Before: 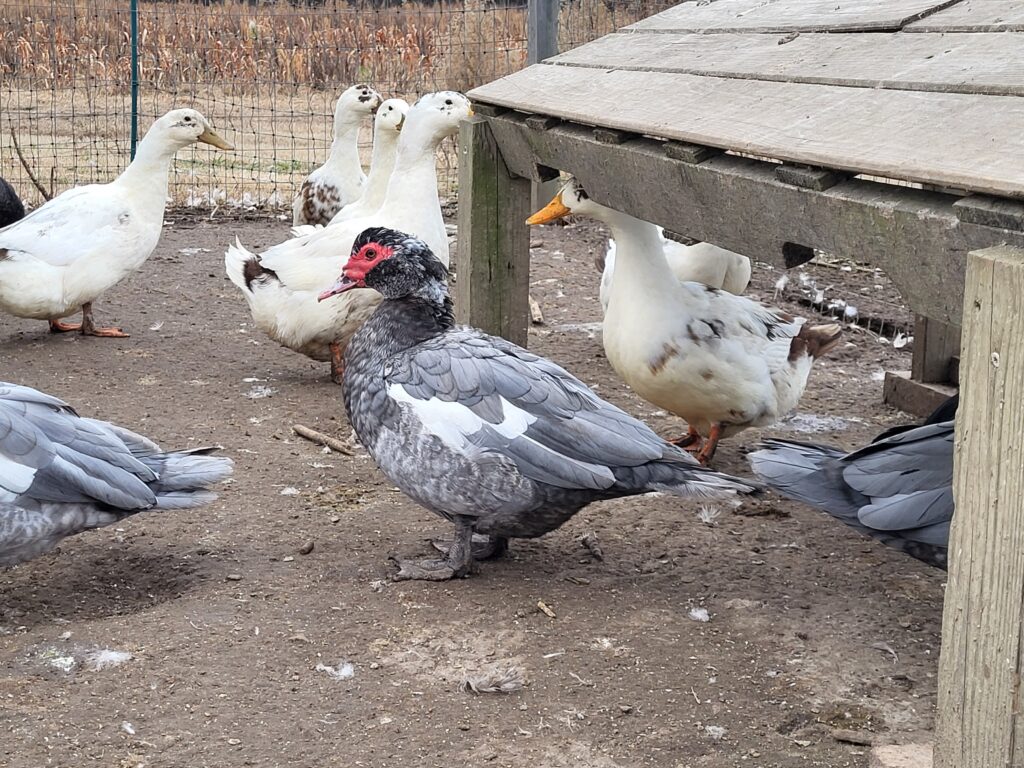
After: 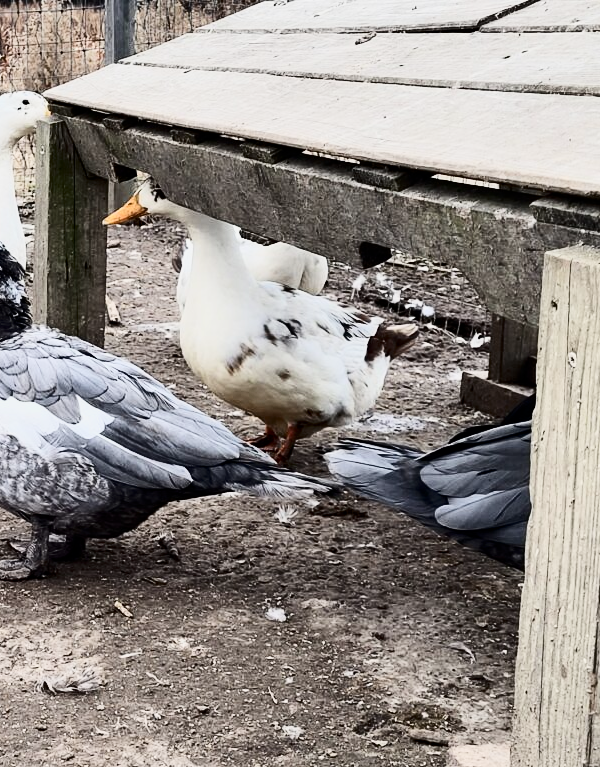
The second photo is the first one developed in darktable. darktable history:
filmic rgb: black relative exposure -7.65 EV, white relative exposure 4.56 EV, hardness 3.61
contrast brightness saturation: contrast 0.5, saturation -0.1
tone equalizer: on, module defaults
crop: left 41.402%
